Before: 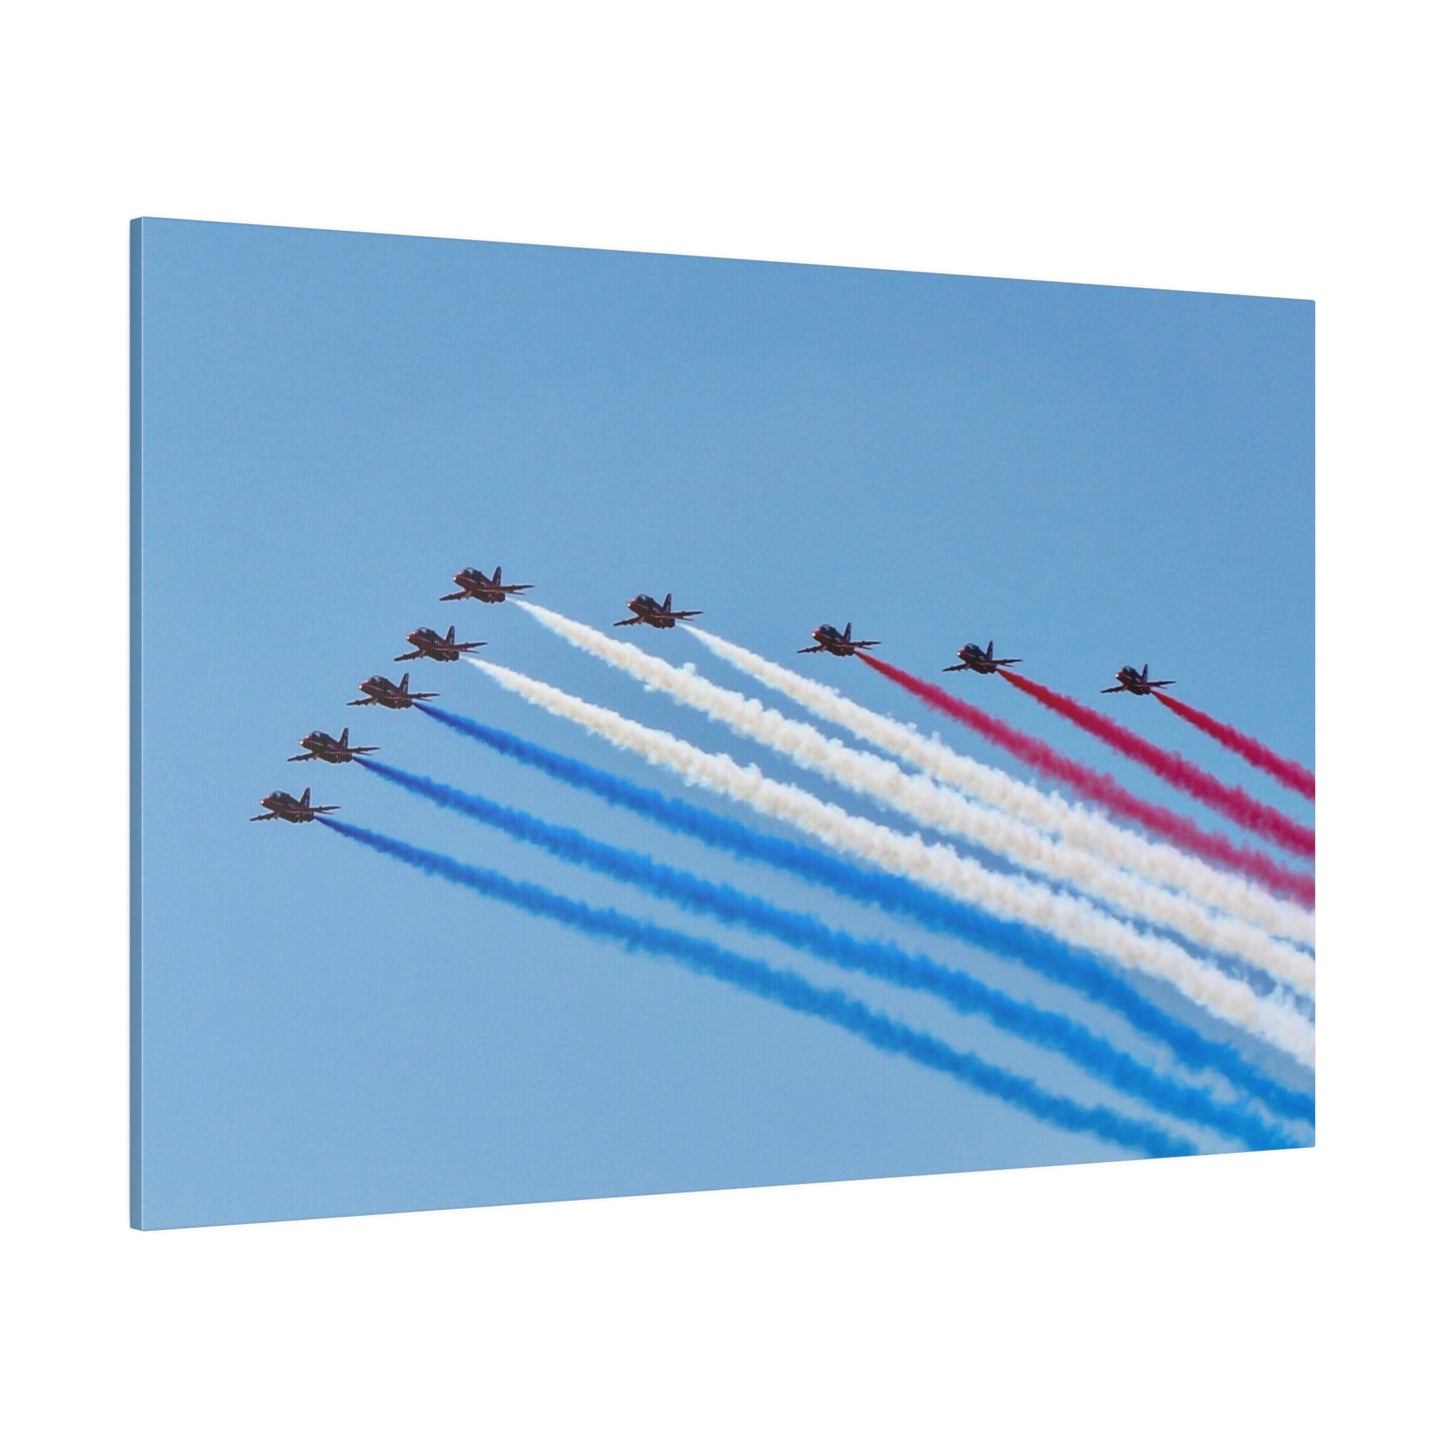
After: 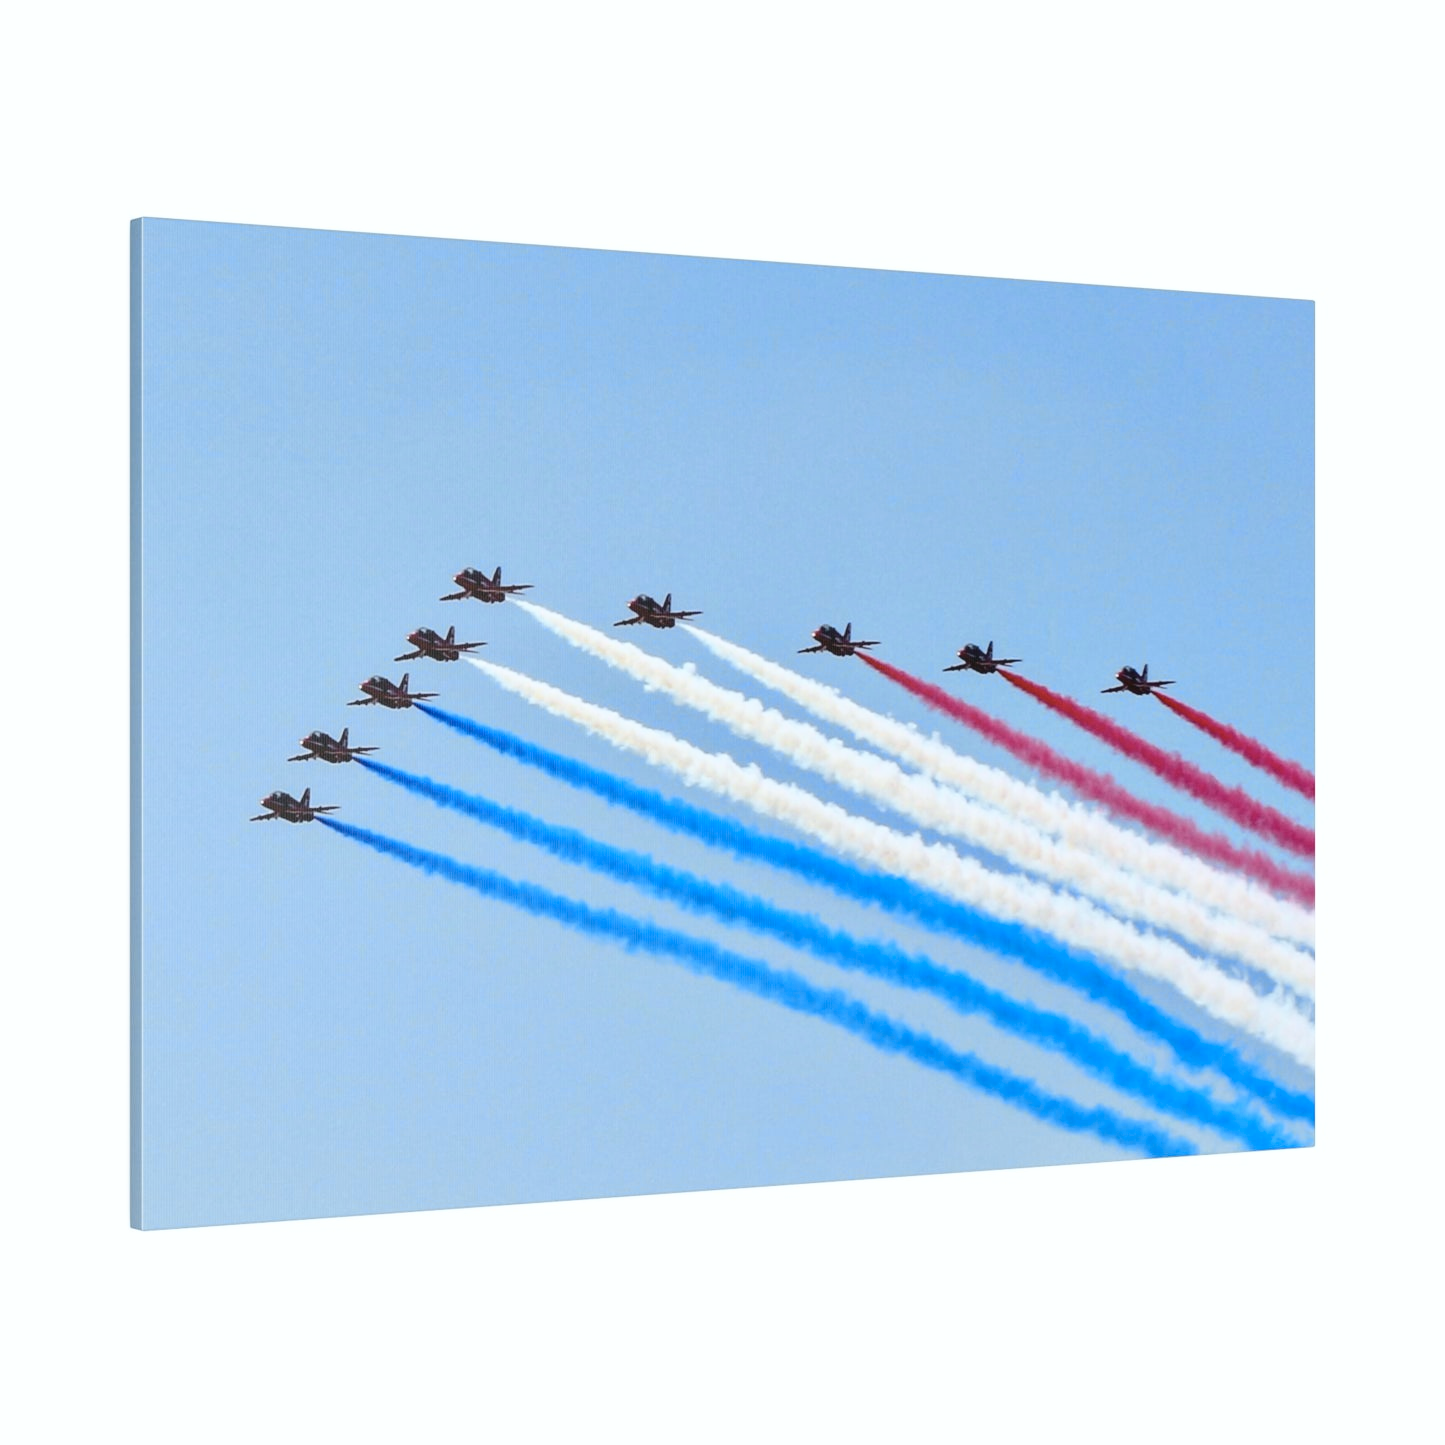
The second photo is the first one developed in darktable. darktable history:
tone curve: curves: ch0 [(0, 0.023) (0.087, 0.065) (0.184, 0.168) (0.45, 0.54) (0.57, 0.683) (0.722, 0.825) (0.877, 0.948) (1, 1)]; ch1 [(0, 0) (0.388, 0.369) (0.44, 0.45) (0.495, 0.491) (0.534, 0.528) (0.657, 0.655) (1, 1)]; ch2 [(0, 0) (0.353, 0.317) (0.408, 0.427) (0.5, 0.497) (0.534, 0.544) (0.576, 0.605) (0.625, 0.631) (1, 1)], color space Lab, independent channels, preserve colors none
base curve: preserve colors none
